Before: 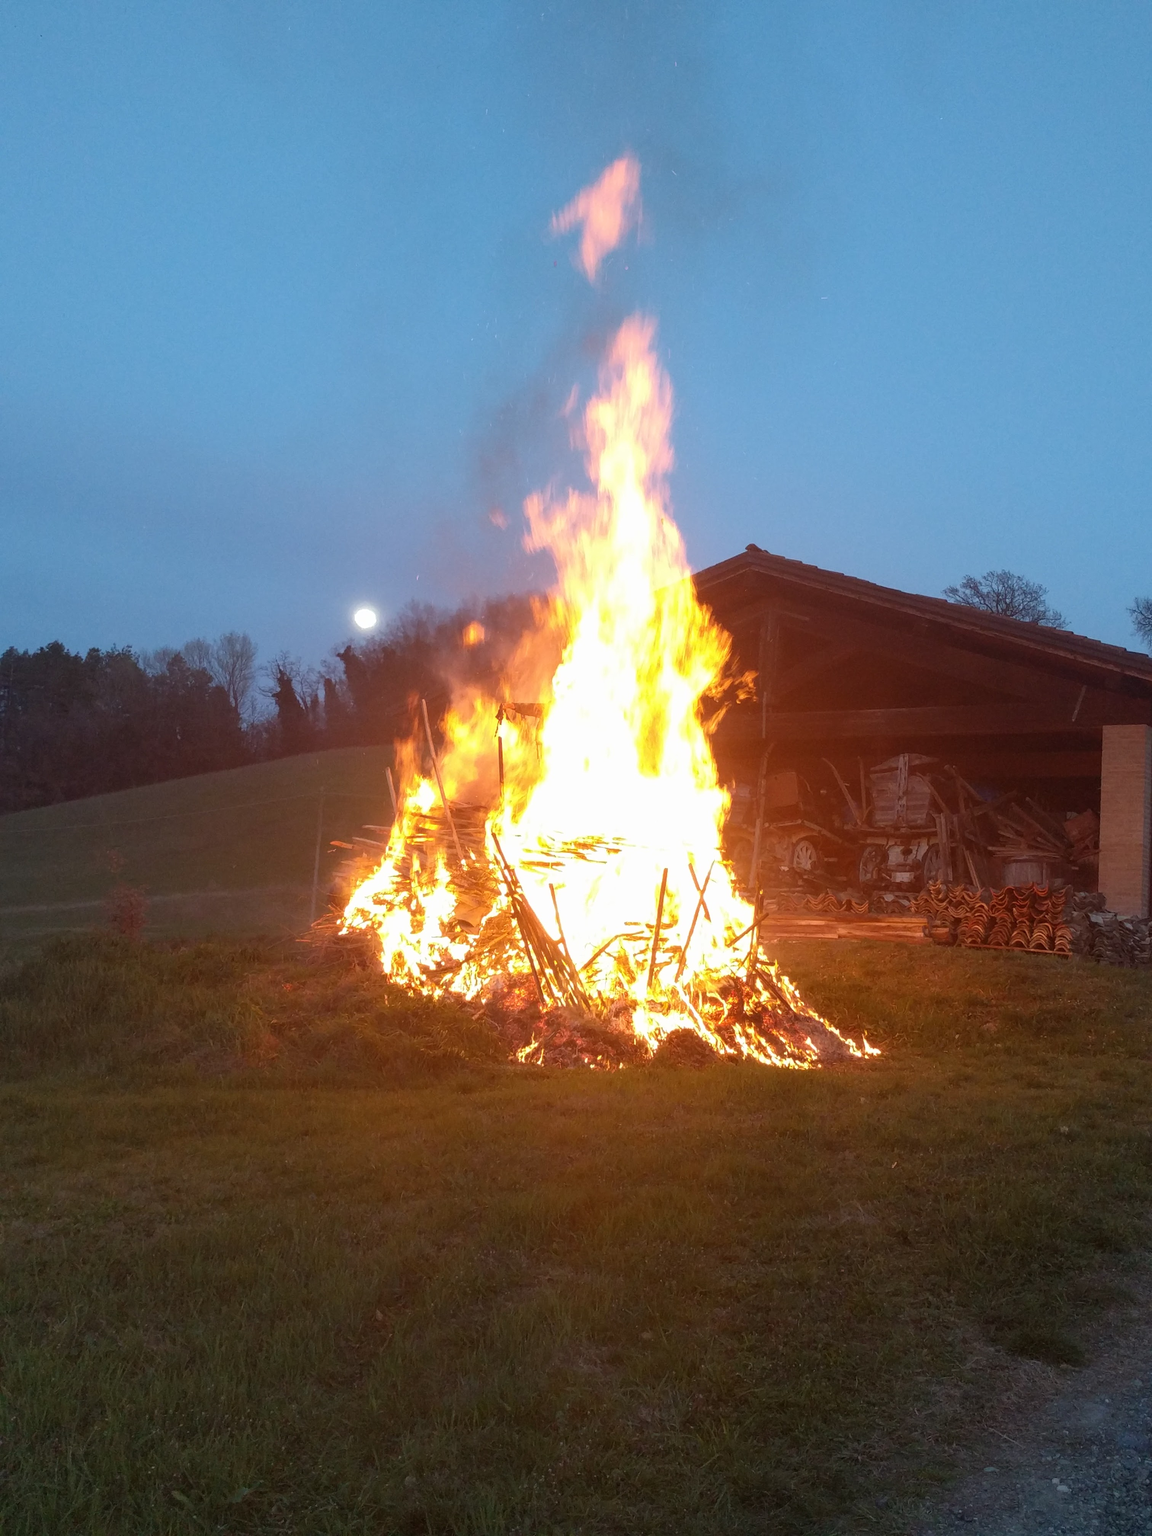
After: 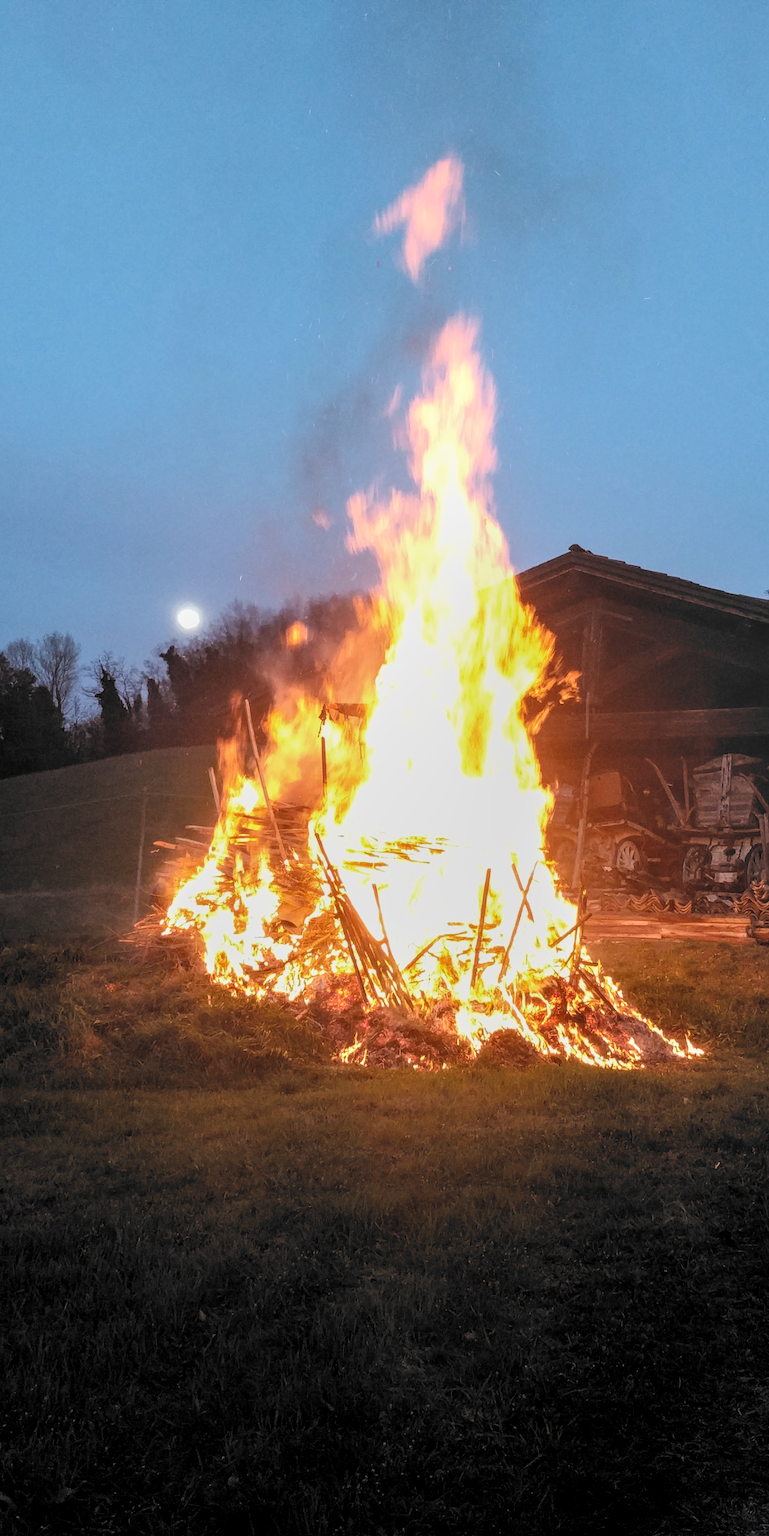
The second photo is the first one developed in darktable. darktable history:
filmic rgb: black relative exposure -5.03 EV, white relative exposure 3.49 EV, threshold 5.96 EV, hardness 3.17, contrast 1.406, highlights saturation mix -49.62%, color science v6 (2022), enable highlight reconstruction true
crop: left 15.386%, right 17.783%
local contrast: highlights 2%, shadows 2%, detail 133%
